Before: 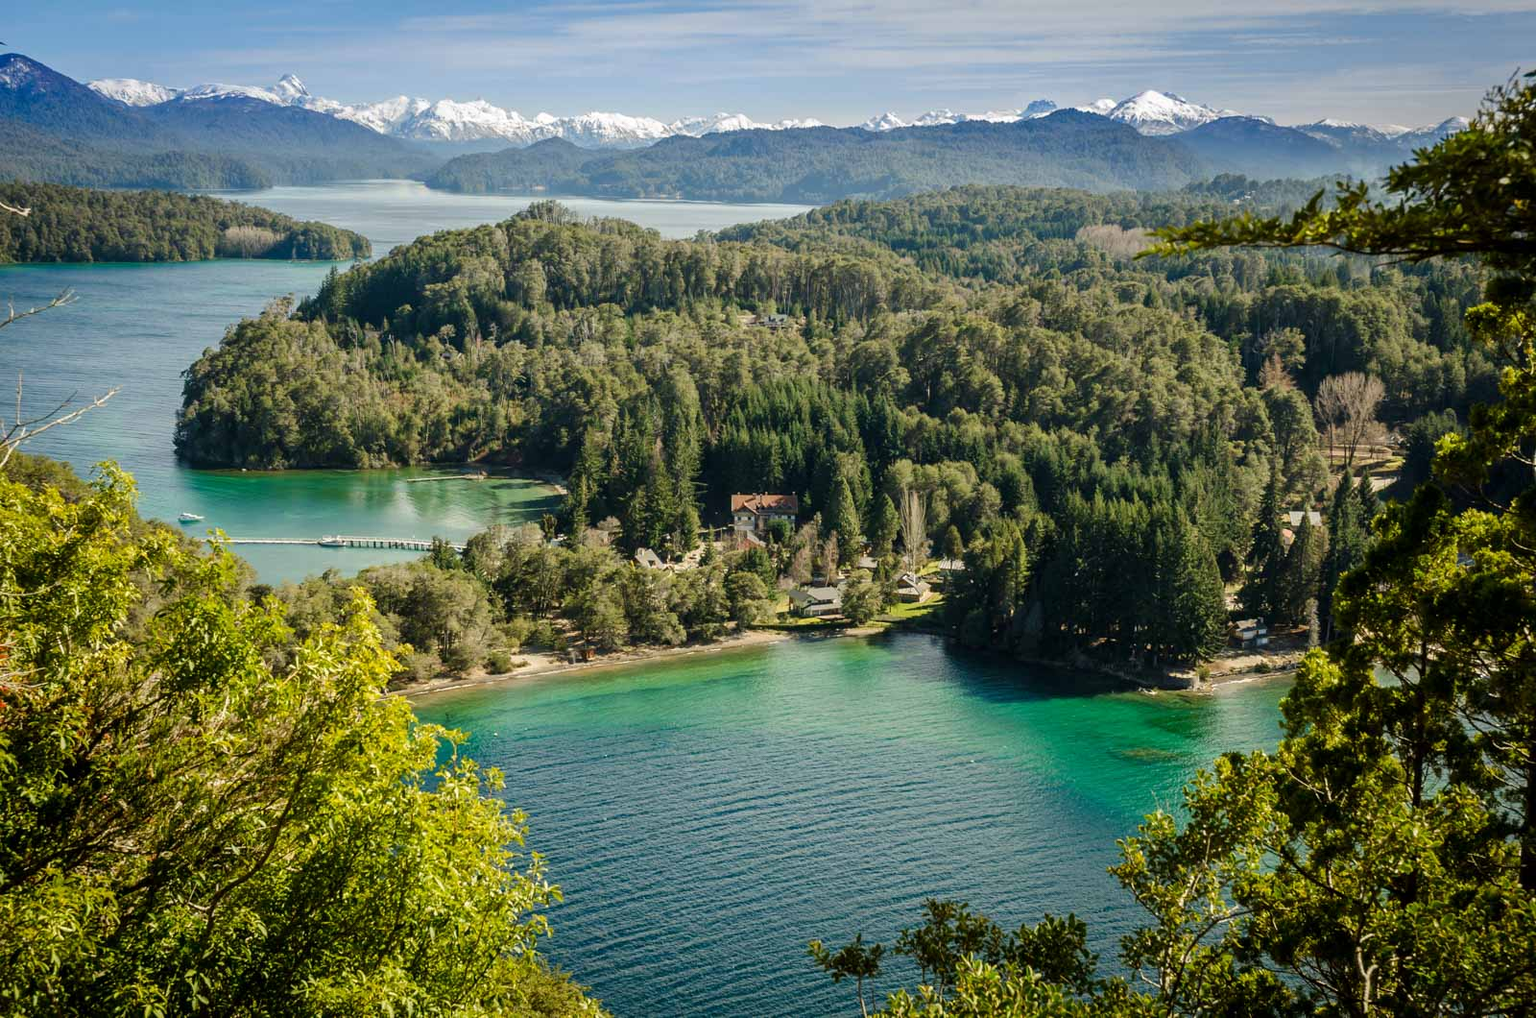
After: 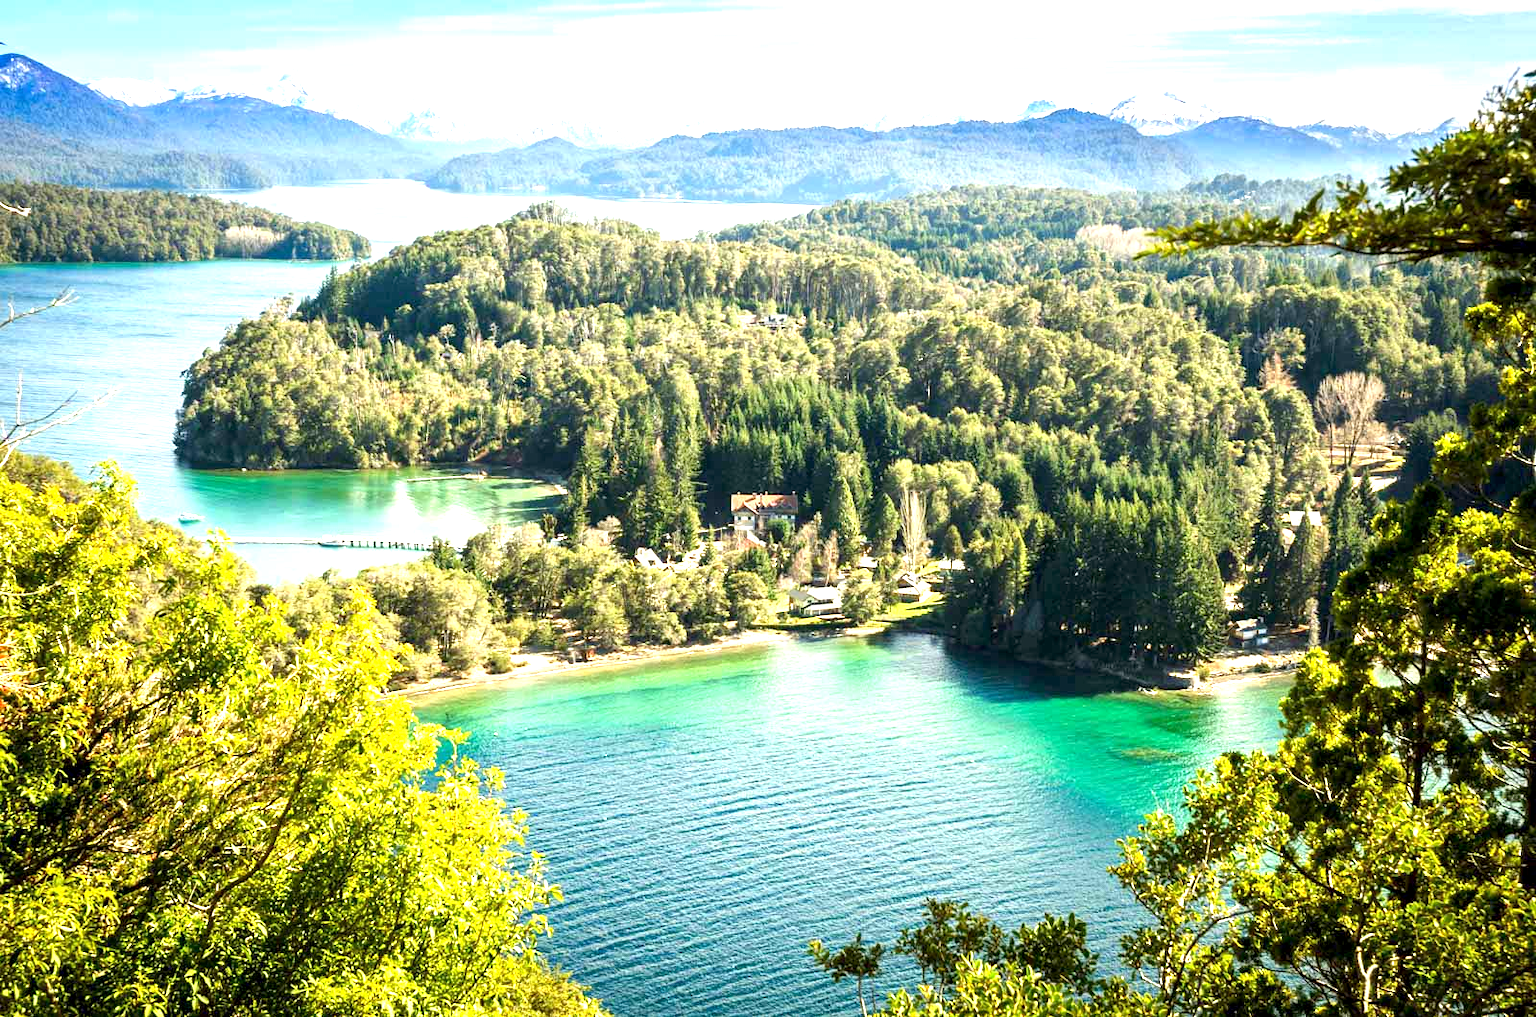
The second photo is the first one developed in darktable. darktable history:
exposure: black level correction 0.001, exposure 1.737 EV, compensate exposure bias true, compensate highlight preservation false
